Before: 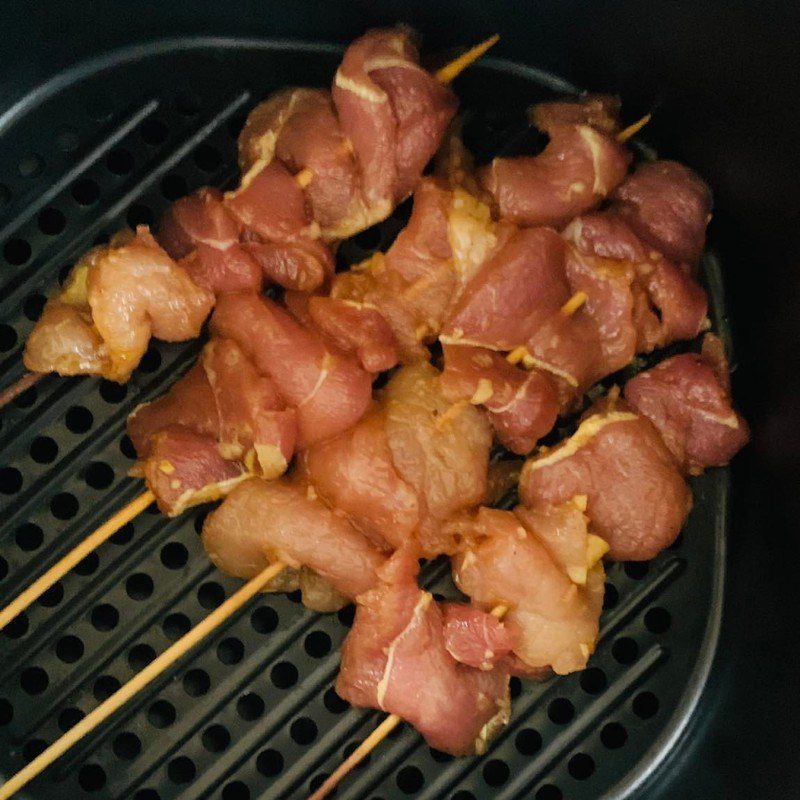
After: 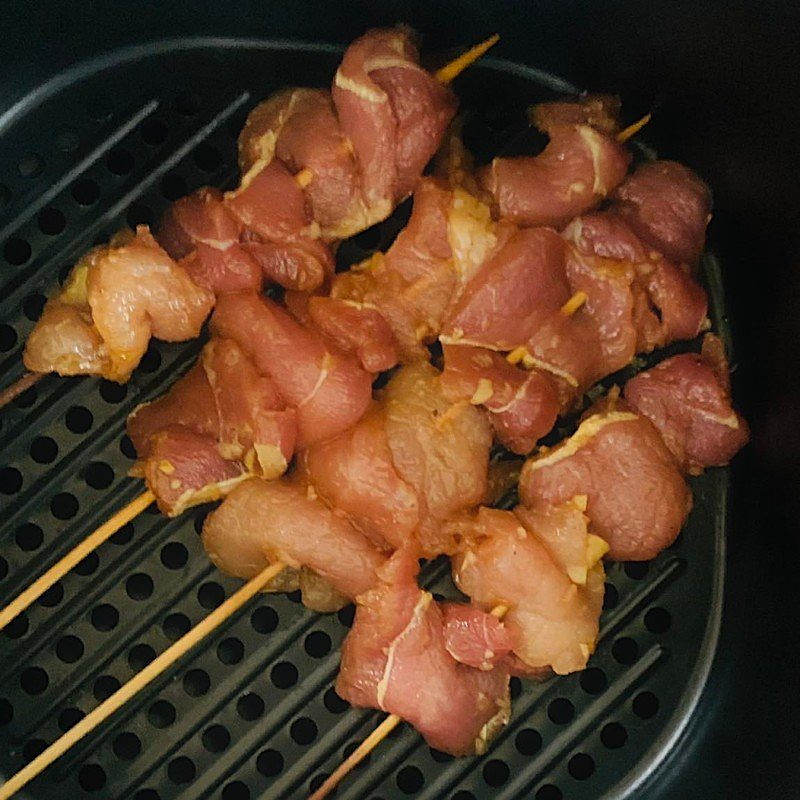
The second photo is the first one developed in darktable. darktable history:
sharpen: on, module defaults
contrast equalizer: octaves 7, y [[0.5, 0.486, 0.447, 0.446, 0.489, 0.5], [0.5 ×6], [0.5 ×6], [0 ×6], [0 ×6]]
